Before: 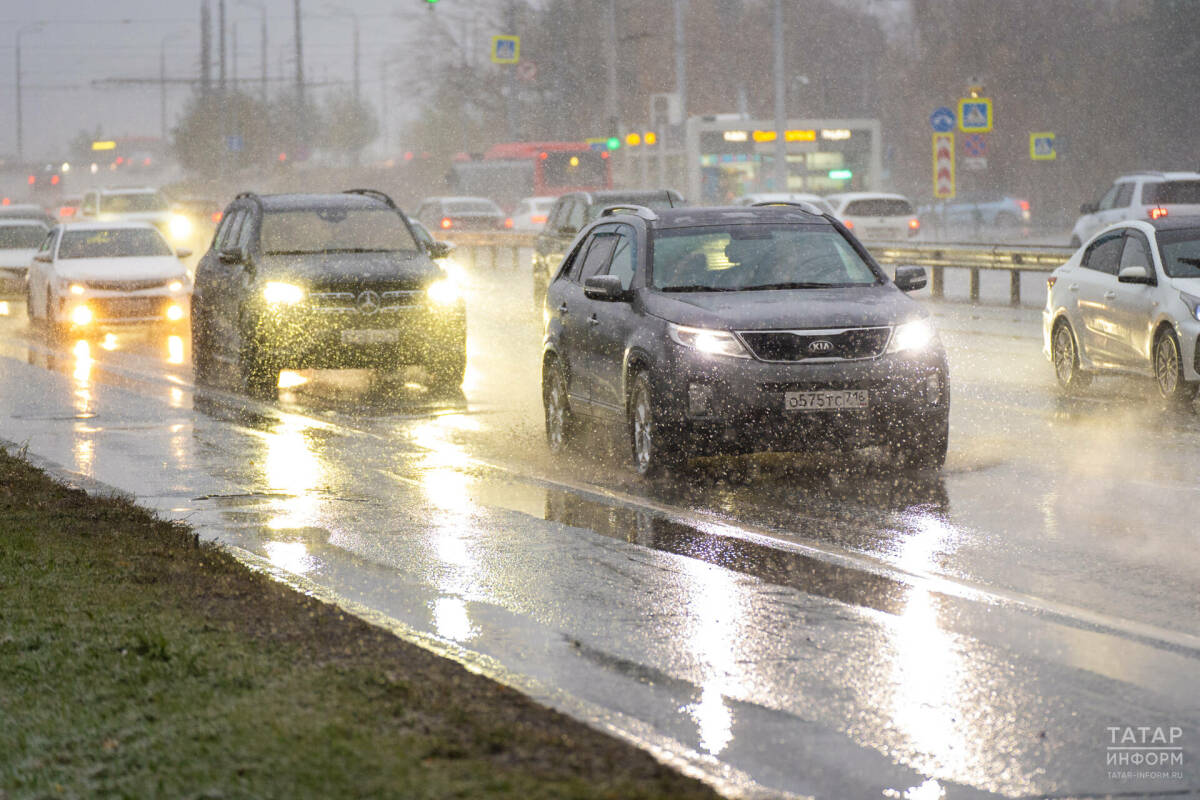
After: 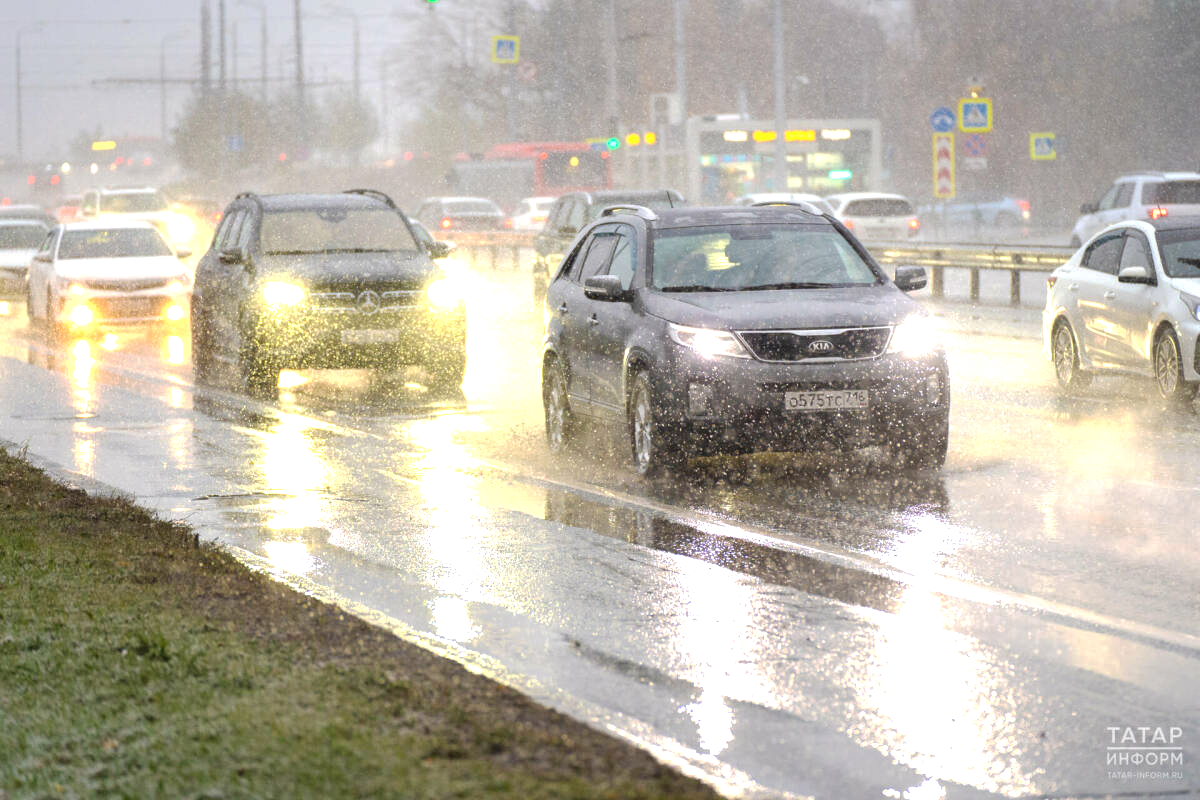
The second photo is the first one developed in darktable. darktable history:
exposure: black level correction 0, exposure 0.696 EV, compensate exposure bias true, compensate highlight preservation false
base curve: curves: ch0 [(0, 0) (0.235, 0.266) (0.503, 0.496) (0.786, 0.72) (1, 1)], preserve colors none
